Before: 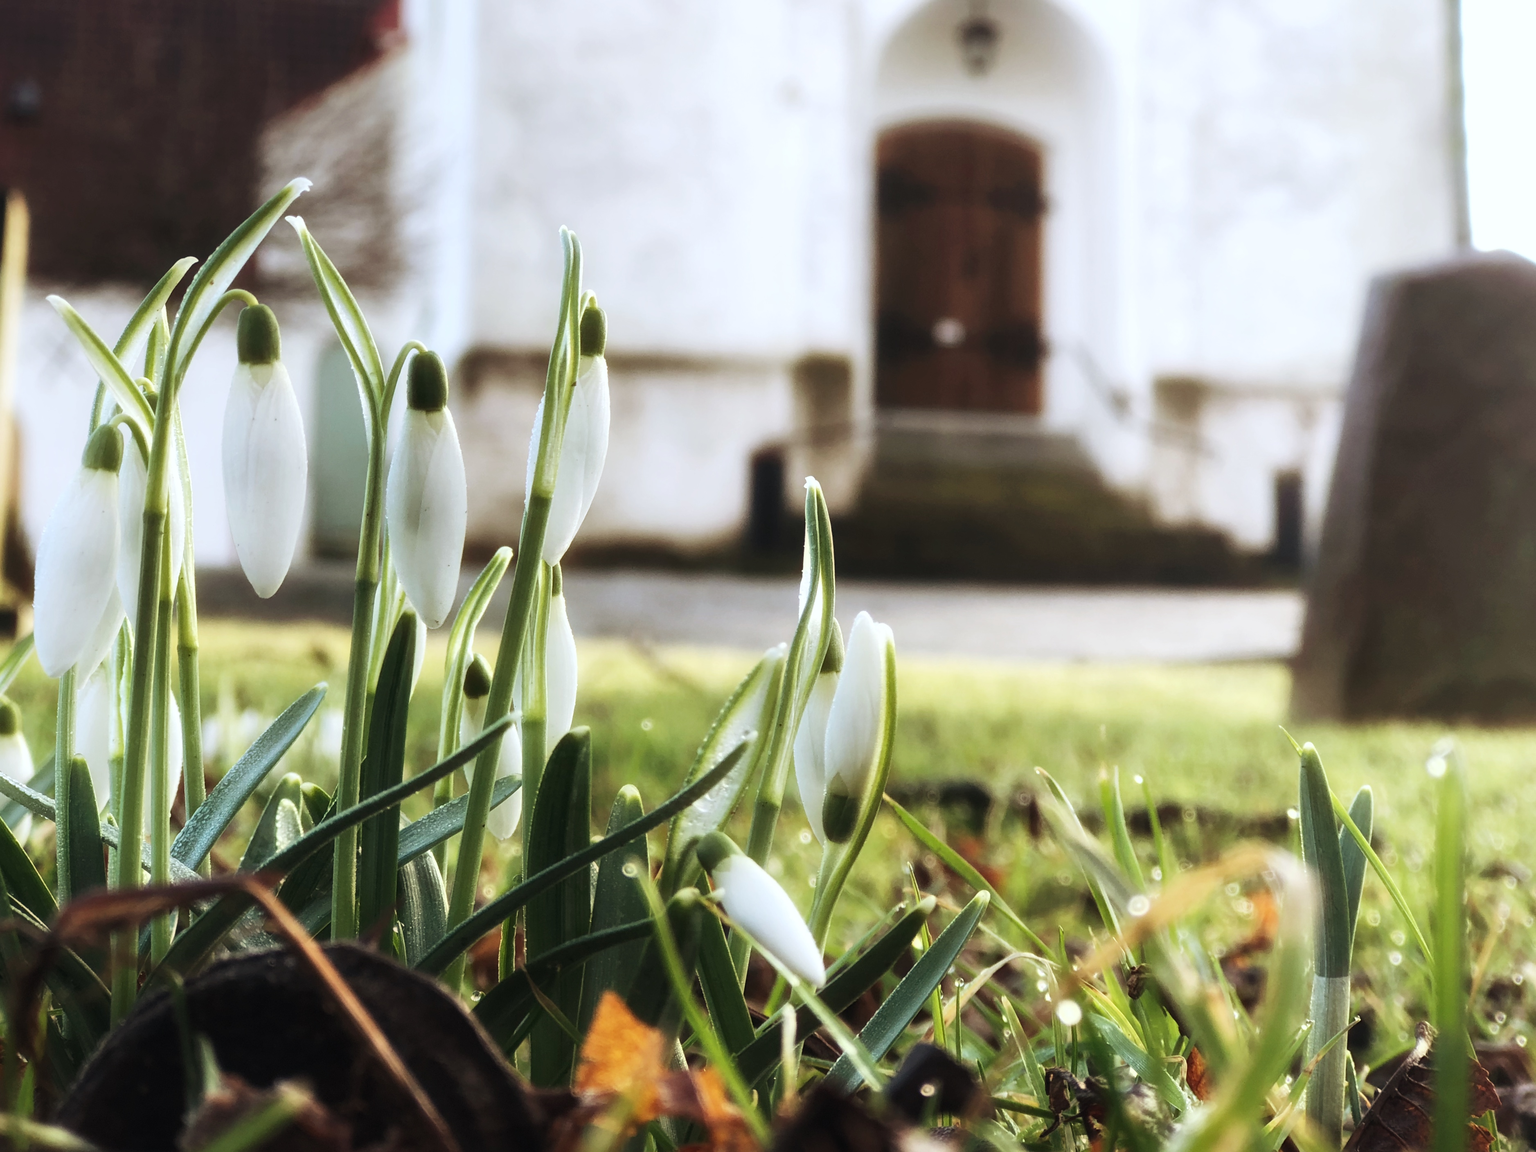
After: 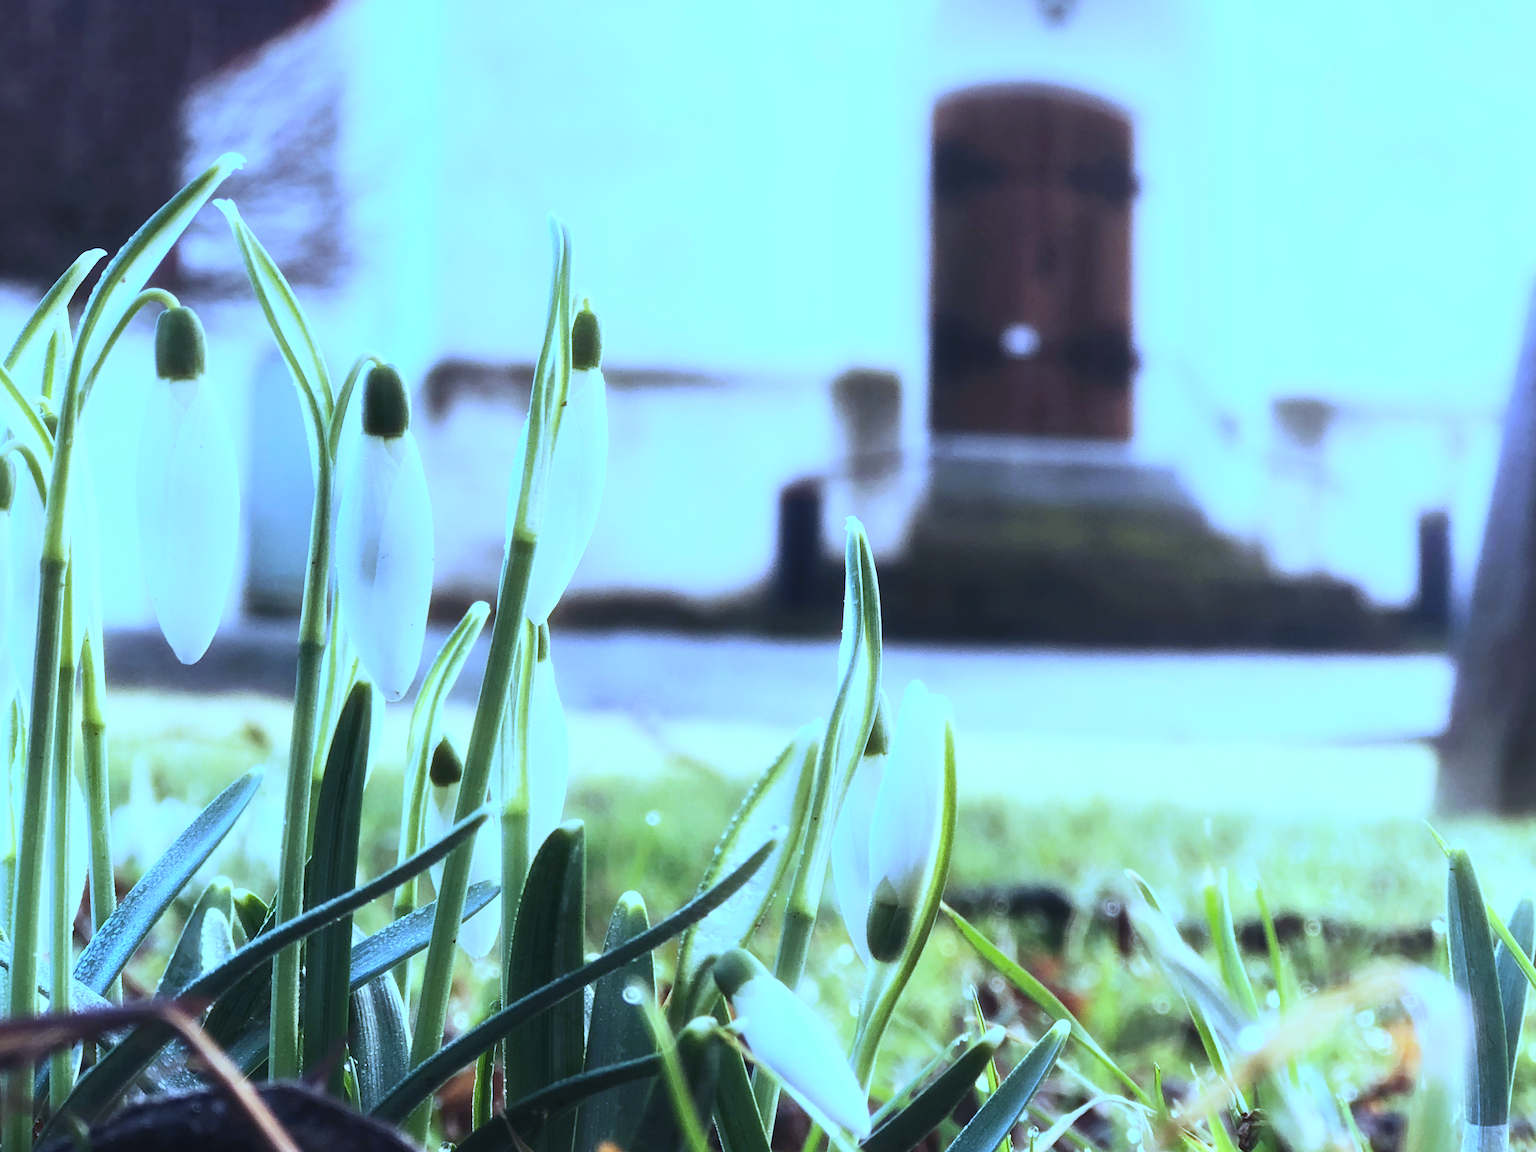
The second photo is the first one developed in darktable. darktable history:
contrast brightness saturation: contrast 0.2, brightness 0.16, saturation 0.22
exposure: exposure 0.2 EV, compensate highlight preservation false
crop and rotate: left 7.196%, top 4.574%, right 10.605%, bottom 13.178%
white balance: red 0.766, blue 1.537
